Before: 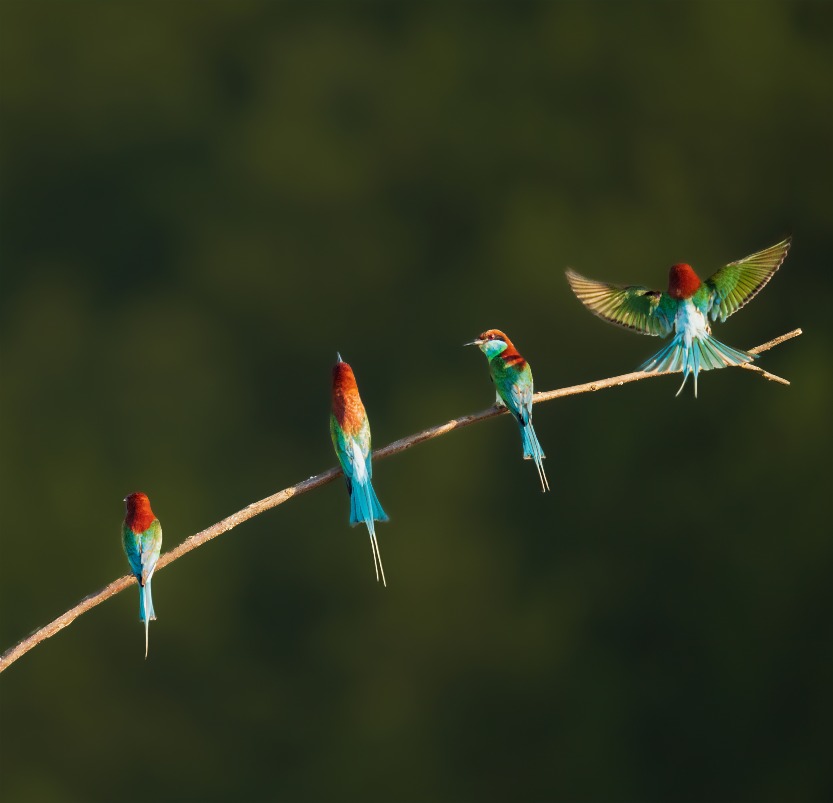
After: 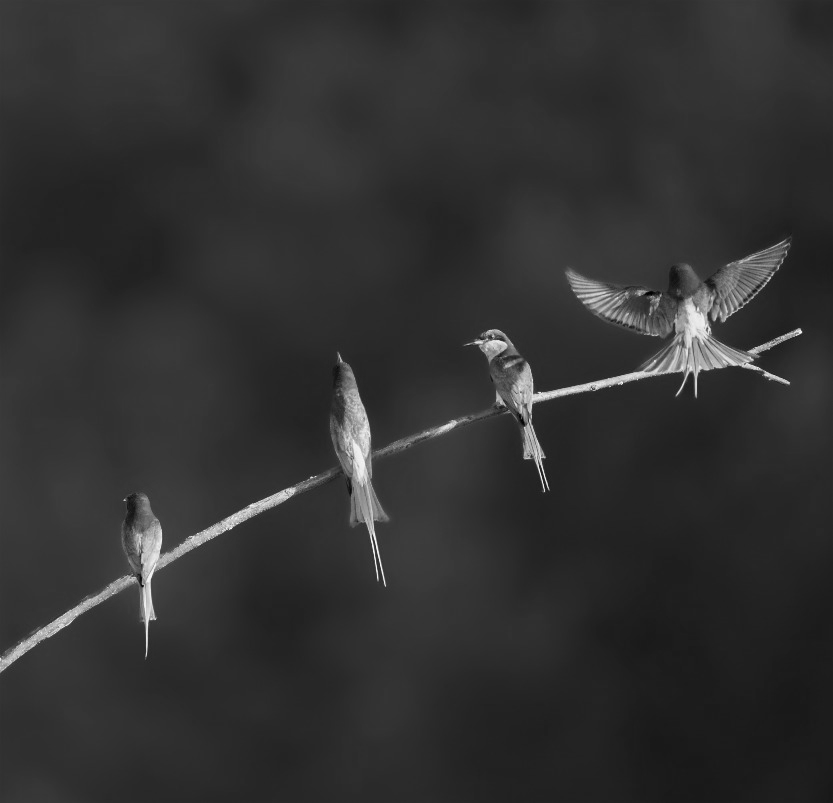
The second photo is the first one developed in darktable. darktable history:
color correction: highlights a* 5.38, highlights b* 5.3, shadows a* -4.26, shadows b* -5.11
monochrome: a -4.13, b 5.16, size 1
